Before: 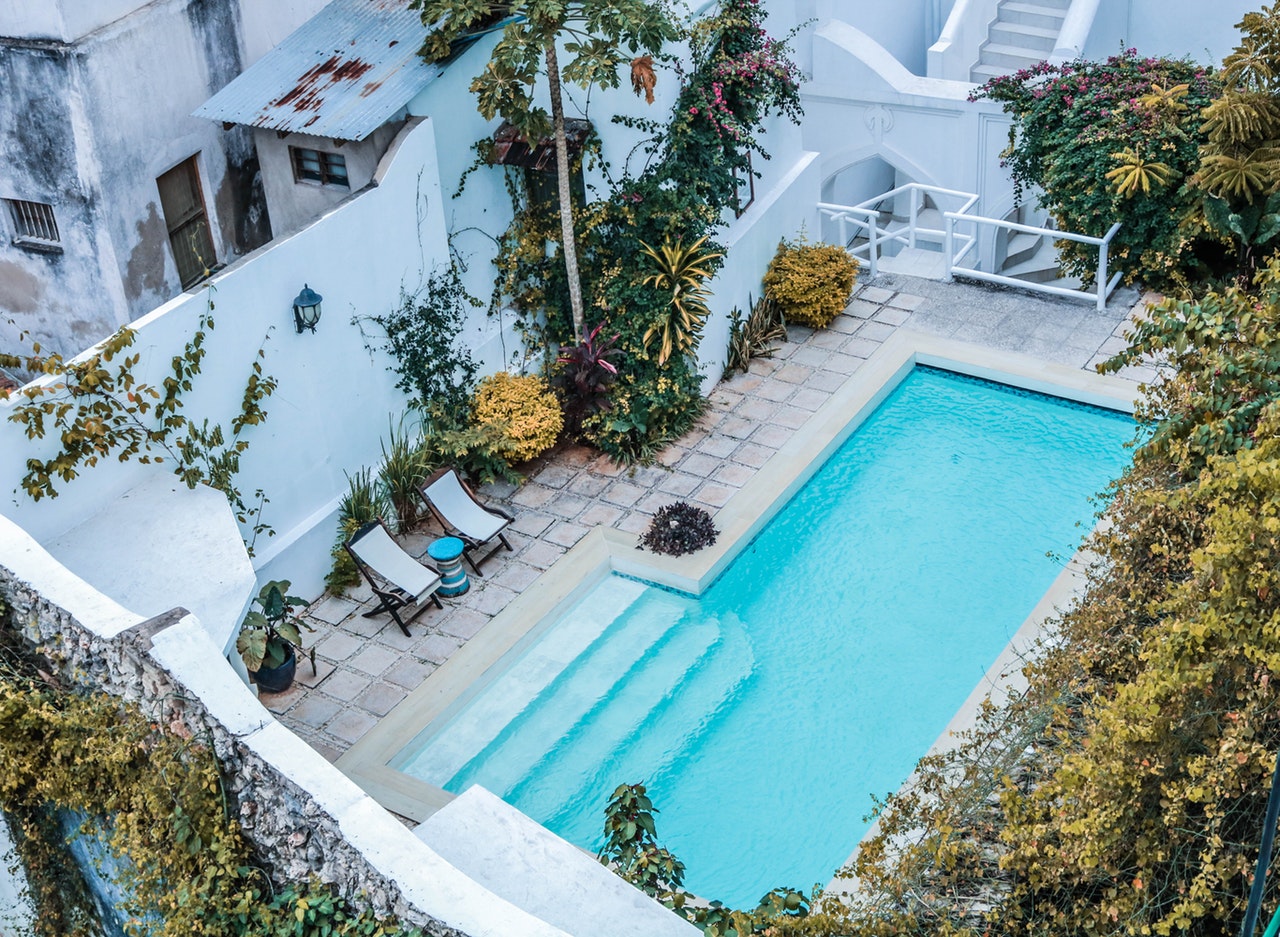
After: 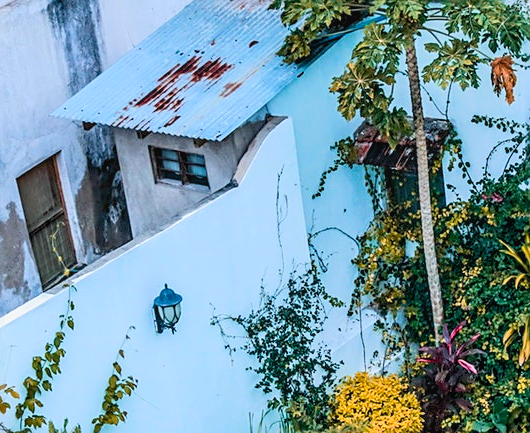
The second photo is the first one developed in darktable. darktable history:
sharpen: on, module defaults
color balance rgb: highlights gain › chroma 0.152%, highlights gain › hue 332.89°, global offset › luminance -0.497%, perceptual saturation grading › global saturation 31.18%, contrast -9.911%
crop and rotate: left 10.966%, top 0.062%, right 47.613%, bottom 53.643%
local contrast: detail 110%
contrast brightness saturation: contrast 0.203, brightness 0.167, saturation 0.221
